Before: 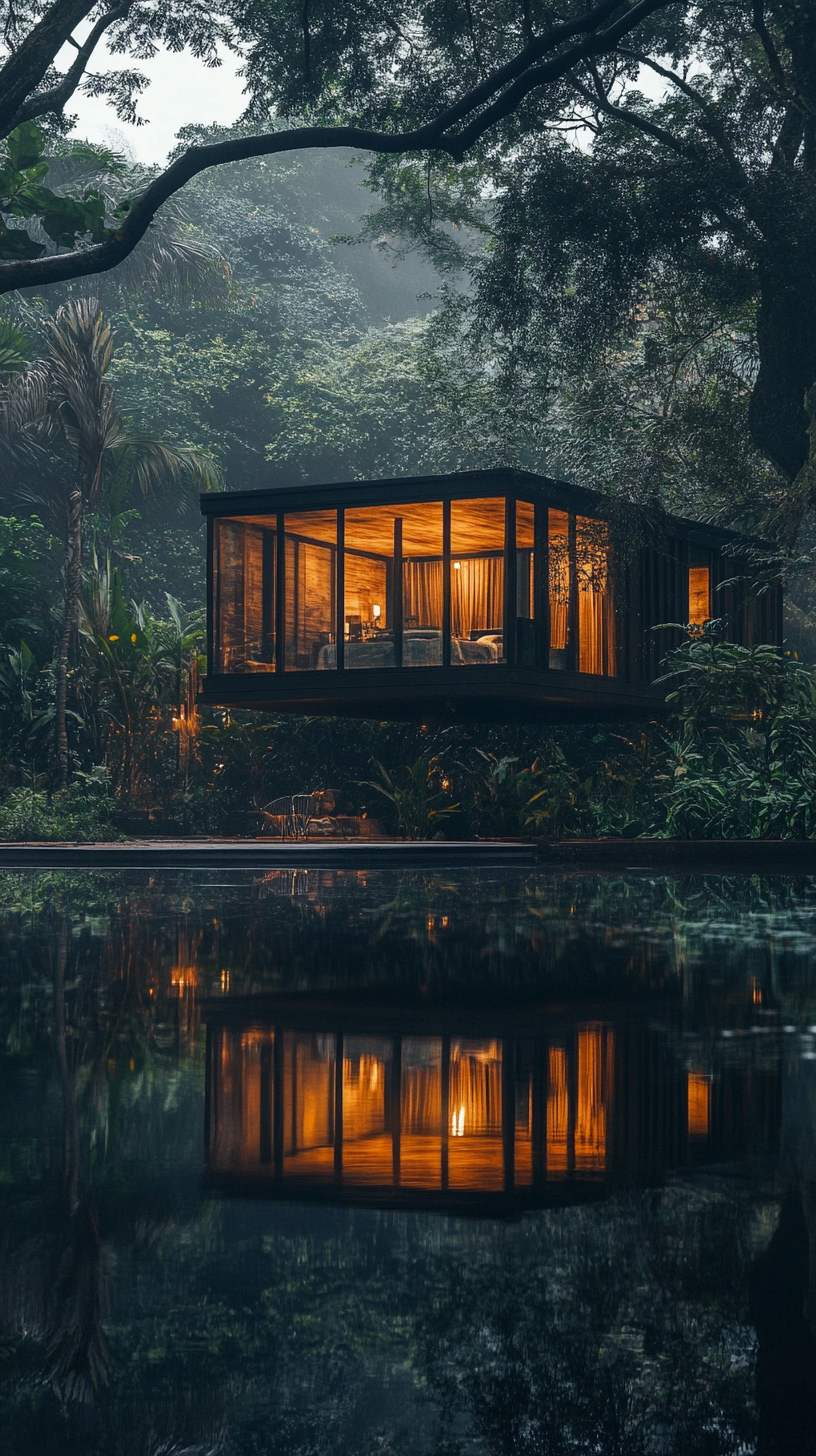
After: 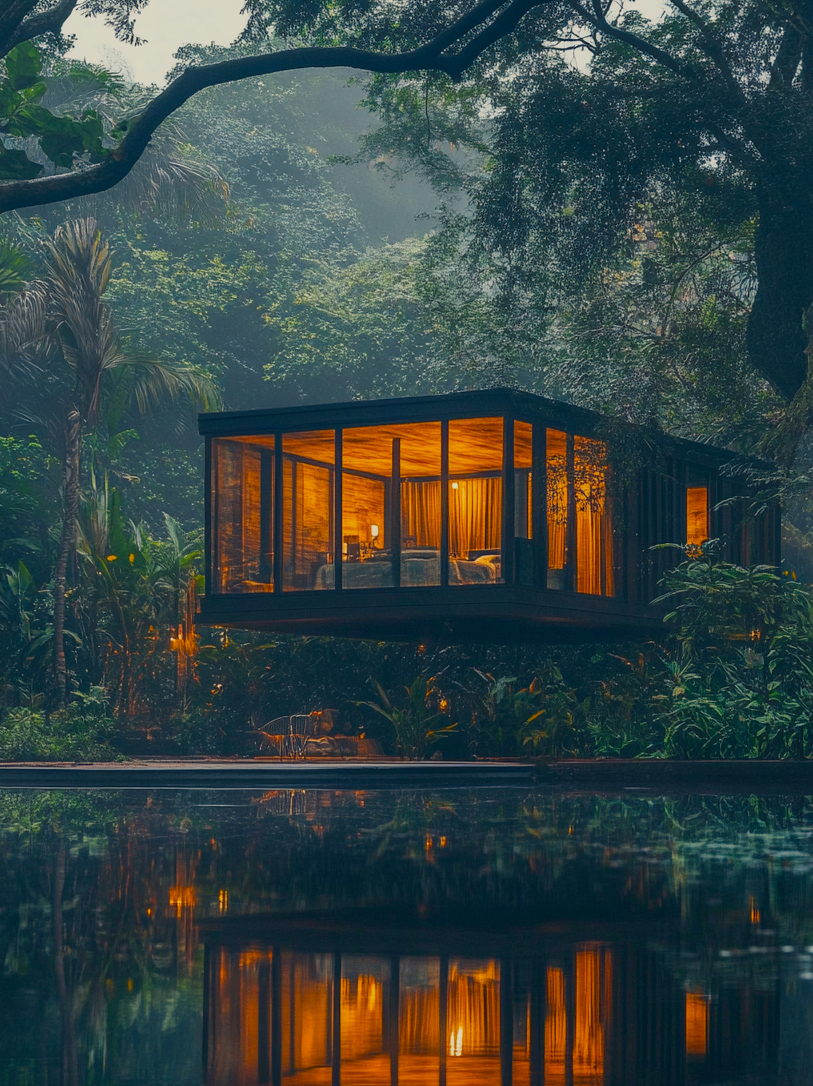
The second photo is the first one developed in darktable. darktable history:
crop: left 0.339%, top 5.525%, bottom 19.827%
color balance rgb: highlights gain › chroma 2.99%, highlights gain › hue 78.89°, linear chroma grading › global chroma 15.548%, perceptual saturation grading › global saturation 19.438%, contrast -20.072%
